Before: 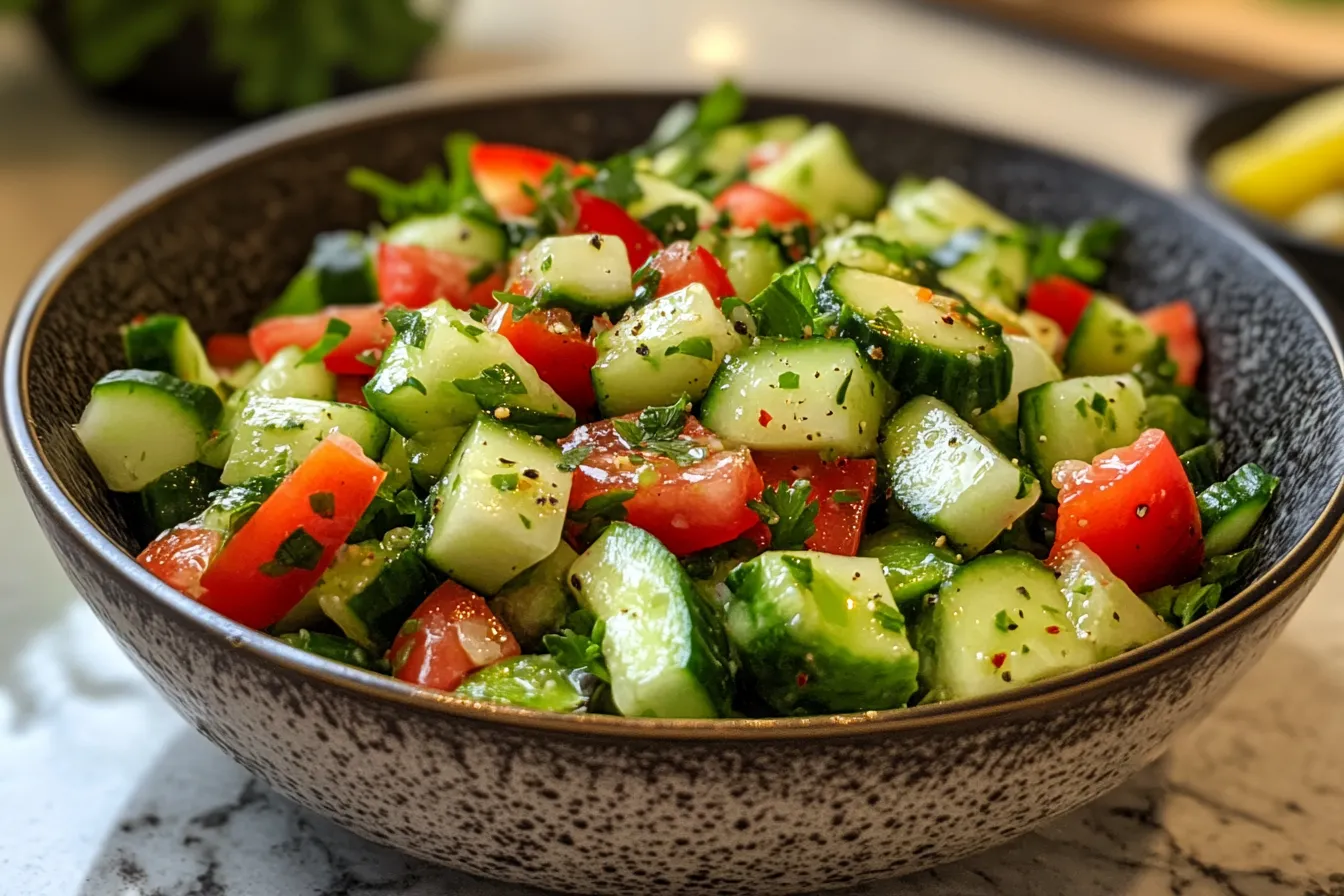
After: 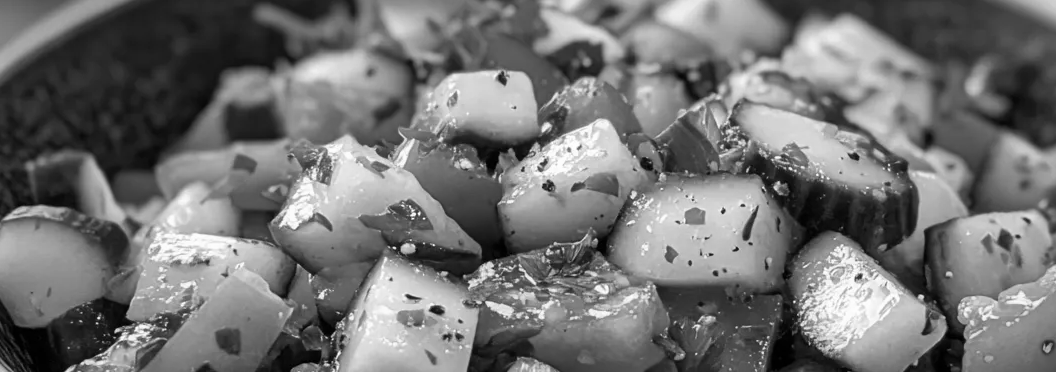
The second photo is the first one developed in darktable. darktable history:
monochrome: a 16.01, b -2.65, highlights 0.52
crop: left 7.036%, top 18.398%, right 14.379%, bottom 40.043%
